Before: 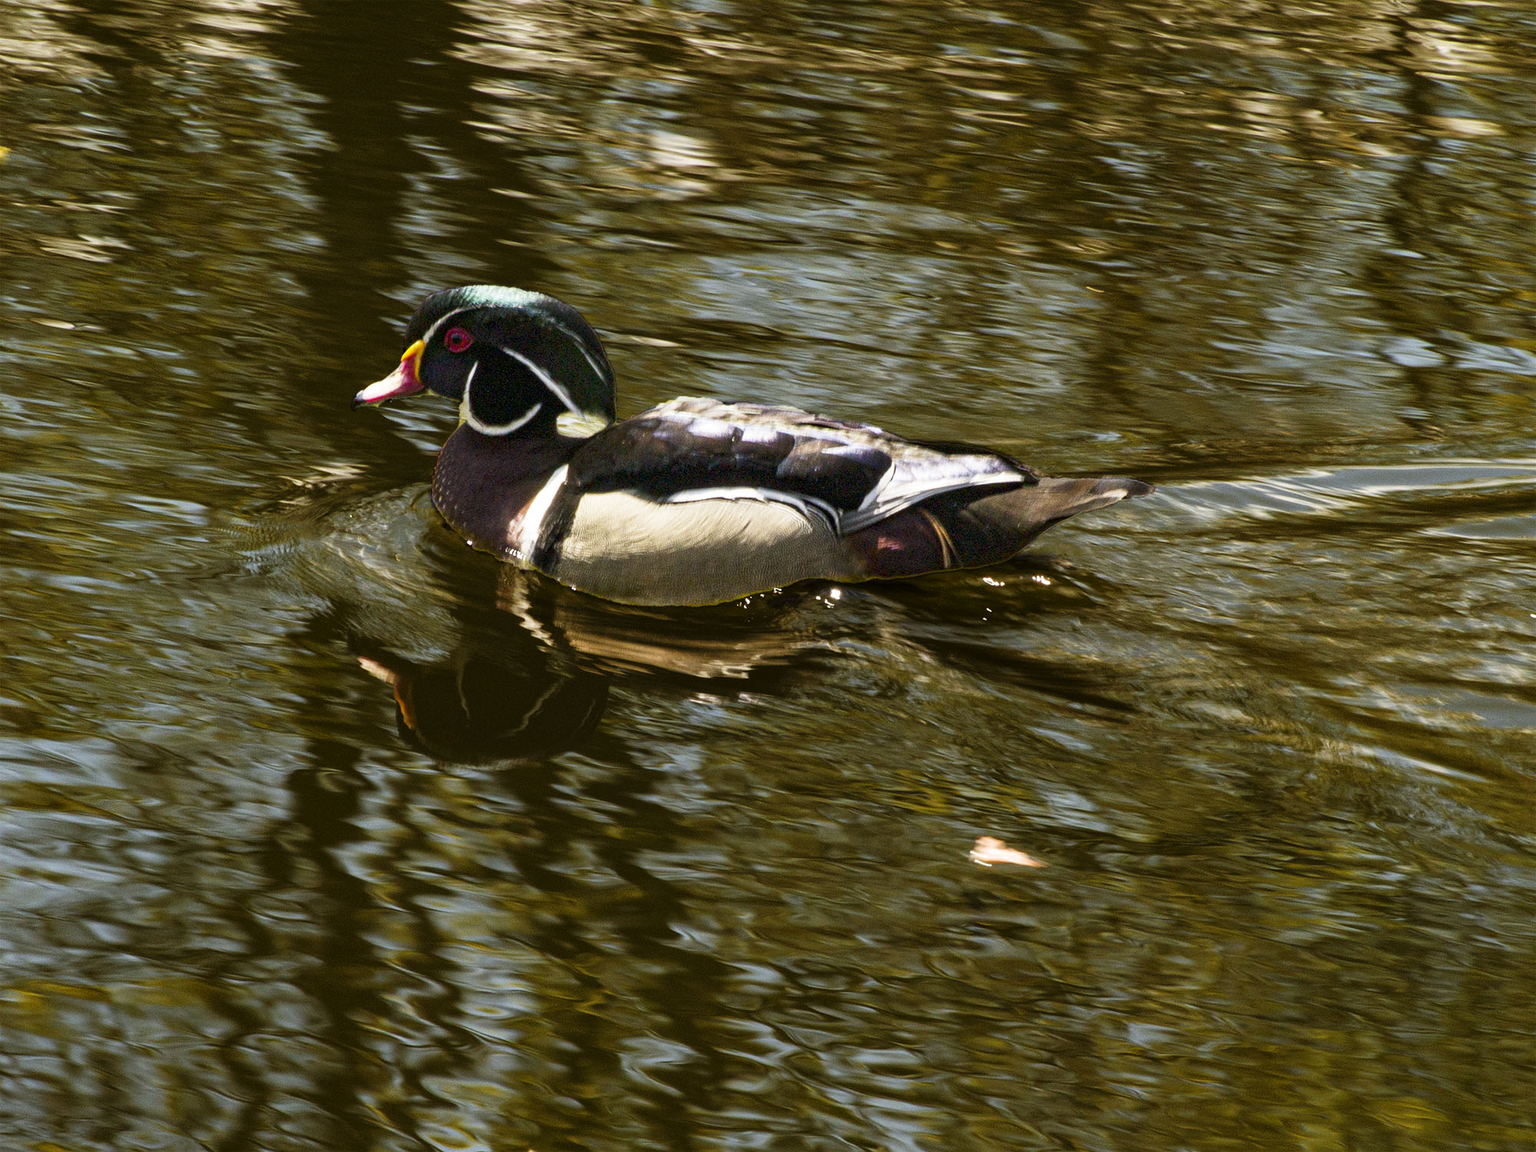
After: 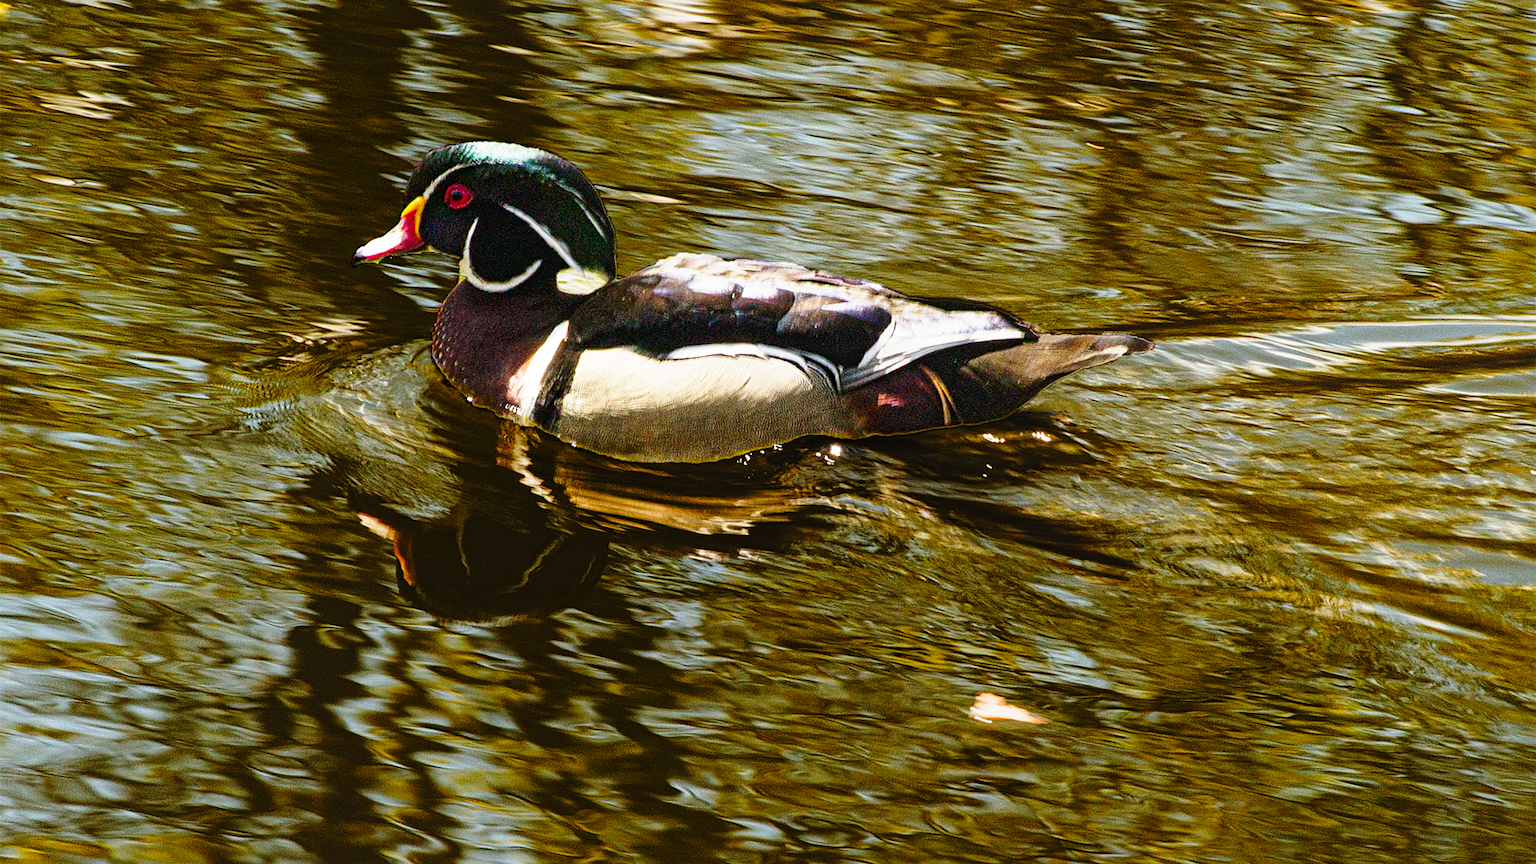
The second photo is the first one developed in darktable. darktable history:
exposure: black level correction 0.001, compensate highlight preservation false
sharpen: amount 0.2
local contrast: mode bilateral grid, contrast 20, coarseness 50, detail 120%, midtone range 0.2
shadows and highlights: radius 93.07, shadows -14.46, white point adjustment 0.23, highlights 31.48, compress 48.23%, highlights color adjustment 52.79%, soften with gaussian
contrast equalizer: y [[0.439, 0.44, 0.442, 0.457, 0.493, 0.498], [0.5 ×6], [0.5 ×6], [0 ×6], [0 ×6]]
crop and rotate: top 12.5%, bottom 12.5%
base curve: curves: ch0 [(0, 0) (0.028, 0.03) (0.121, 0.232) (0.46, 0.748) (0.859, 0.968) (1, 1)], preserve colors none
